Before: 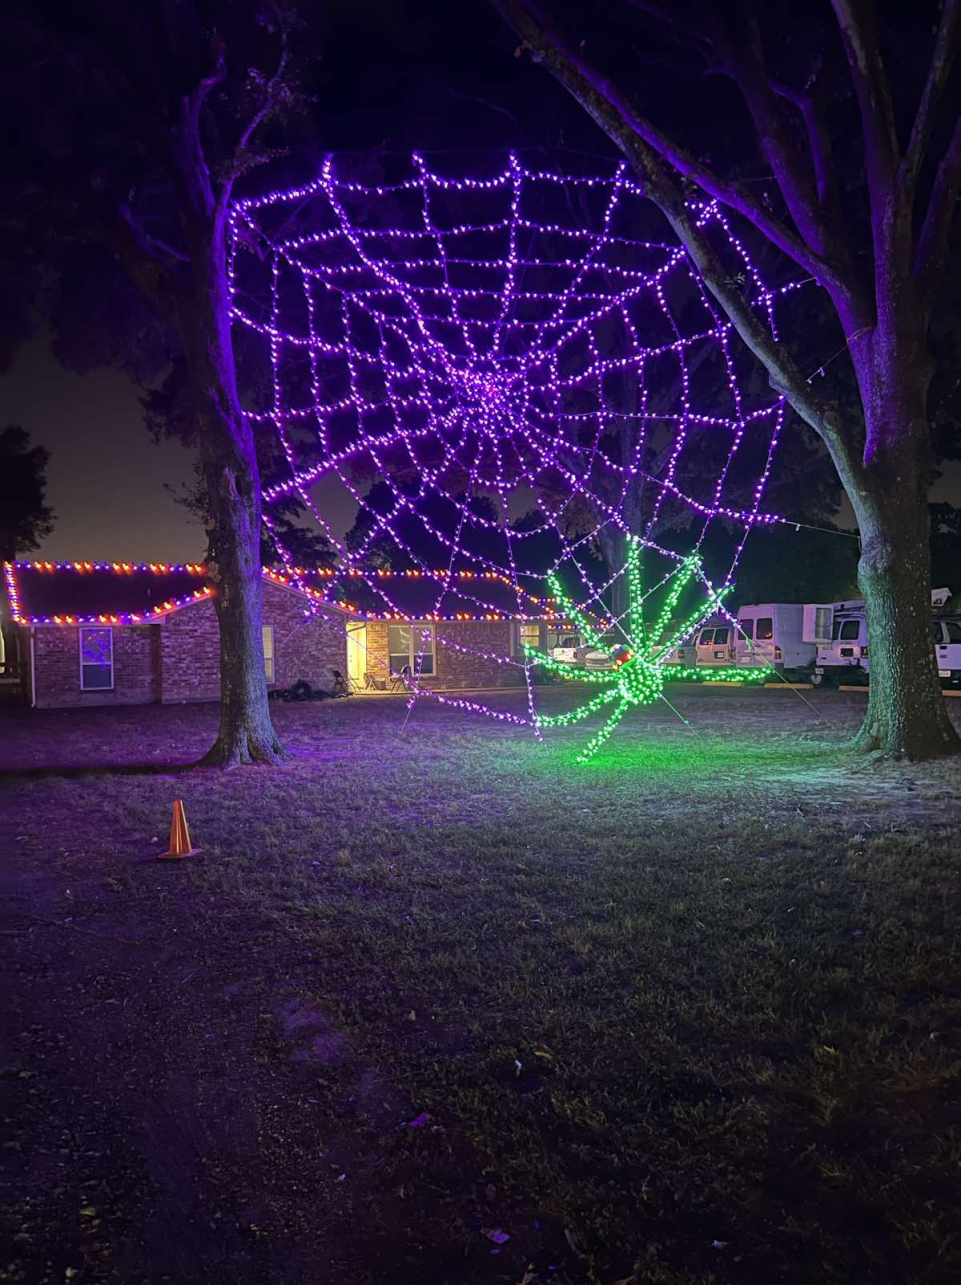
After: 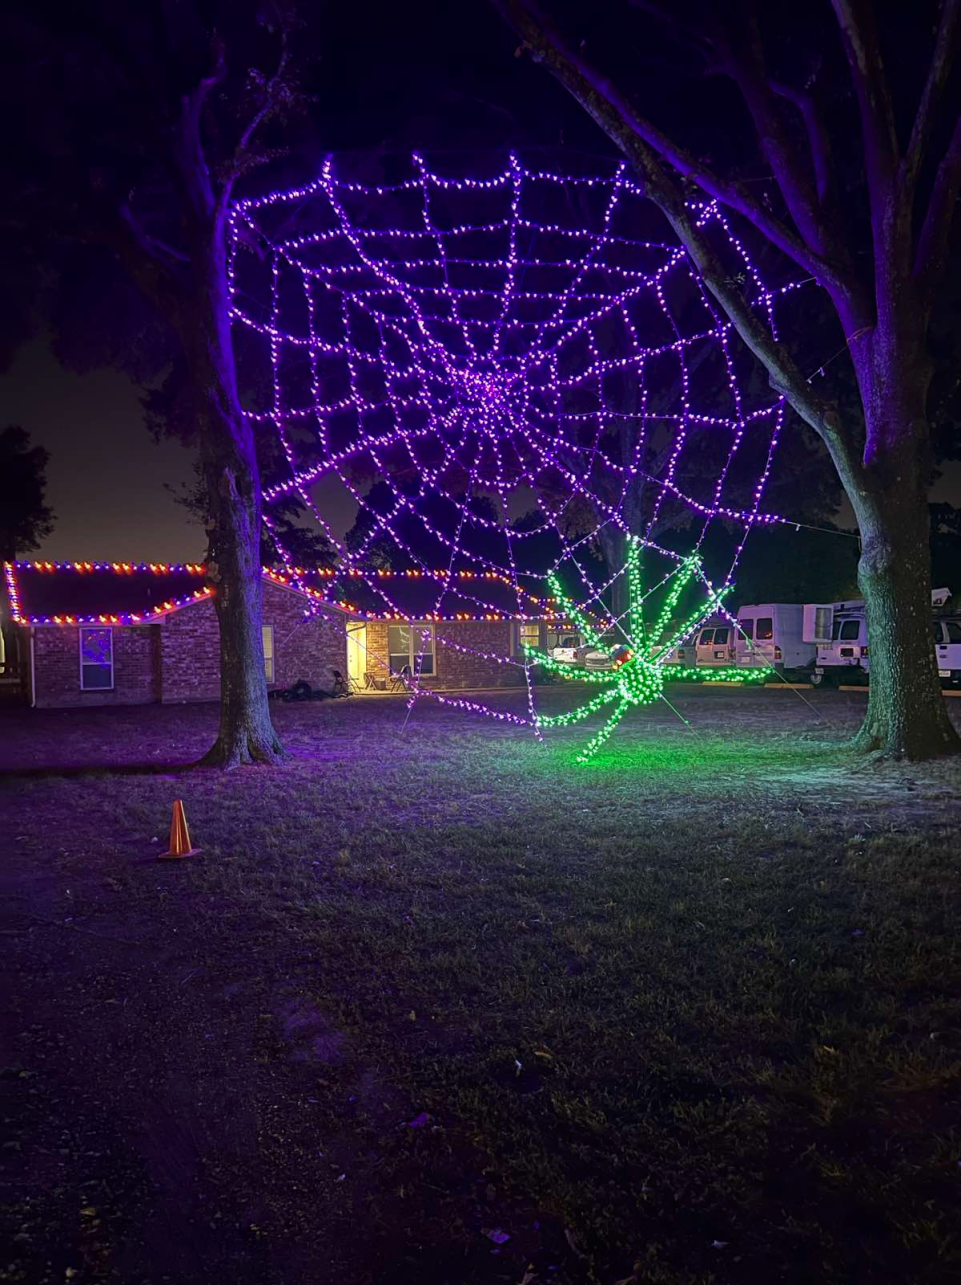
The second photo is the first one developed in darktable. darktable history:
contrast brightness saturation: brightness -0.09
tone equalizer: on, module defaults
